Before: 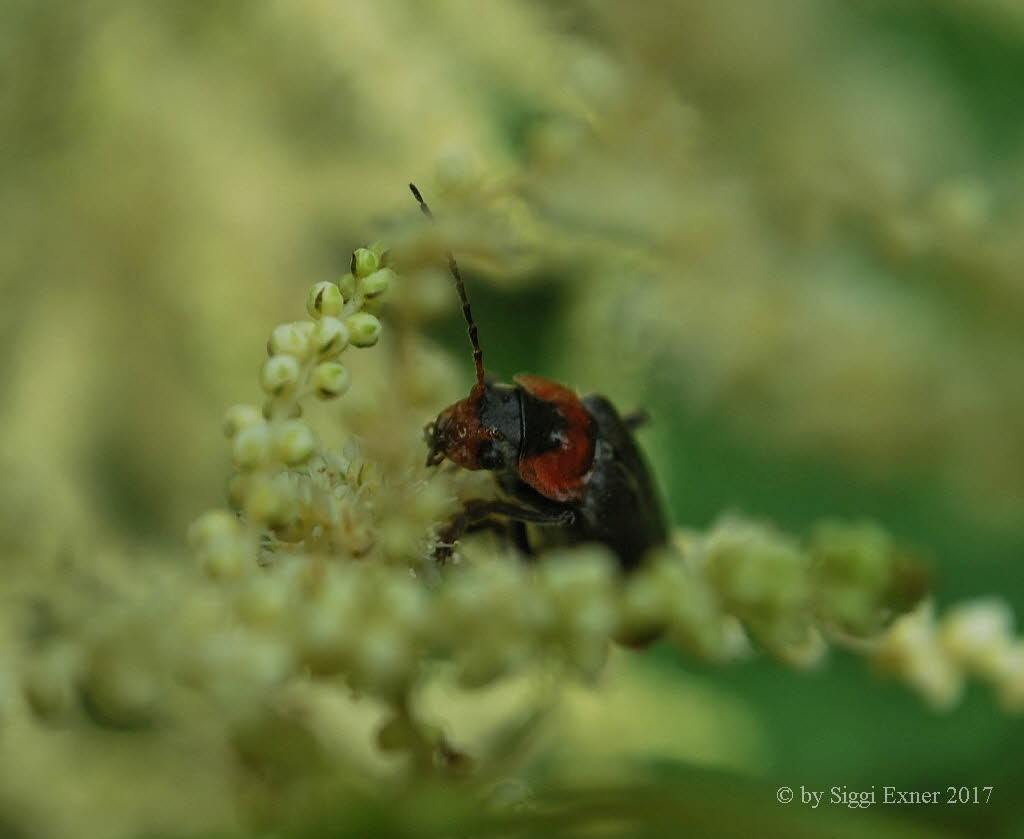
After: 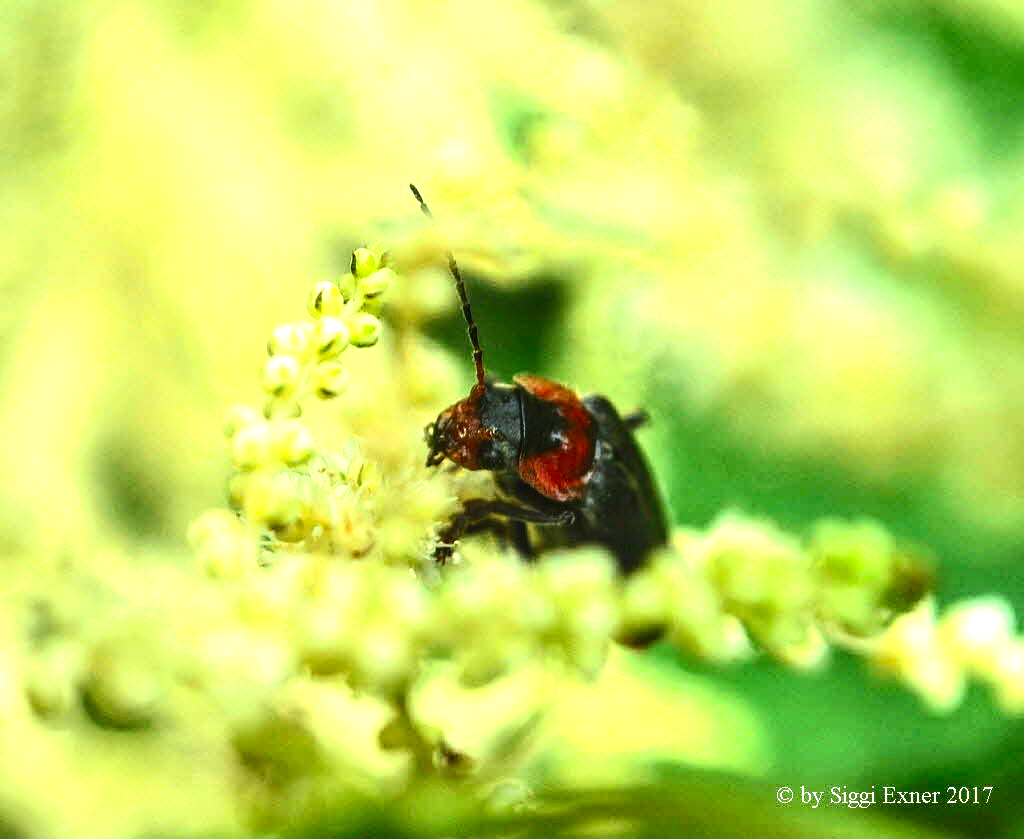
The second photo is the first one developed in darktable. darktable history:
exposure: black level correction 0, exposure 1.9 EV, compensate highlight preservation false
contrast brightness saturation: contrast 0.21, brightness -0.11, saturation 0.21
tone equalizer: -8 EV -0.001 EV, -7 EV 0.001 EV, -6 EV -0.002 EV, -5 EV -0.003 EV, -4 EV -0.062 EV, -3 EV -0.222 EV, -2 EV -0.267 EV, -1 EV 0.105 EV, +0 EV 0.303 EV
local contrast: on, module defaults
